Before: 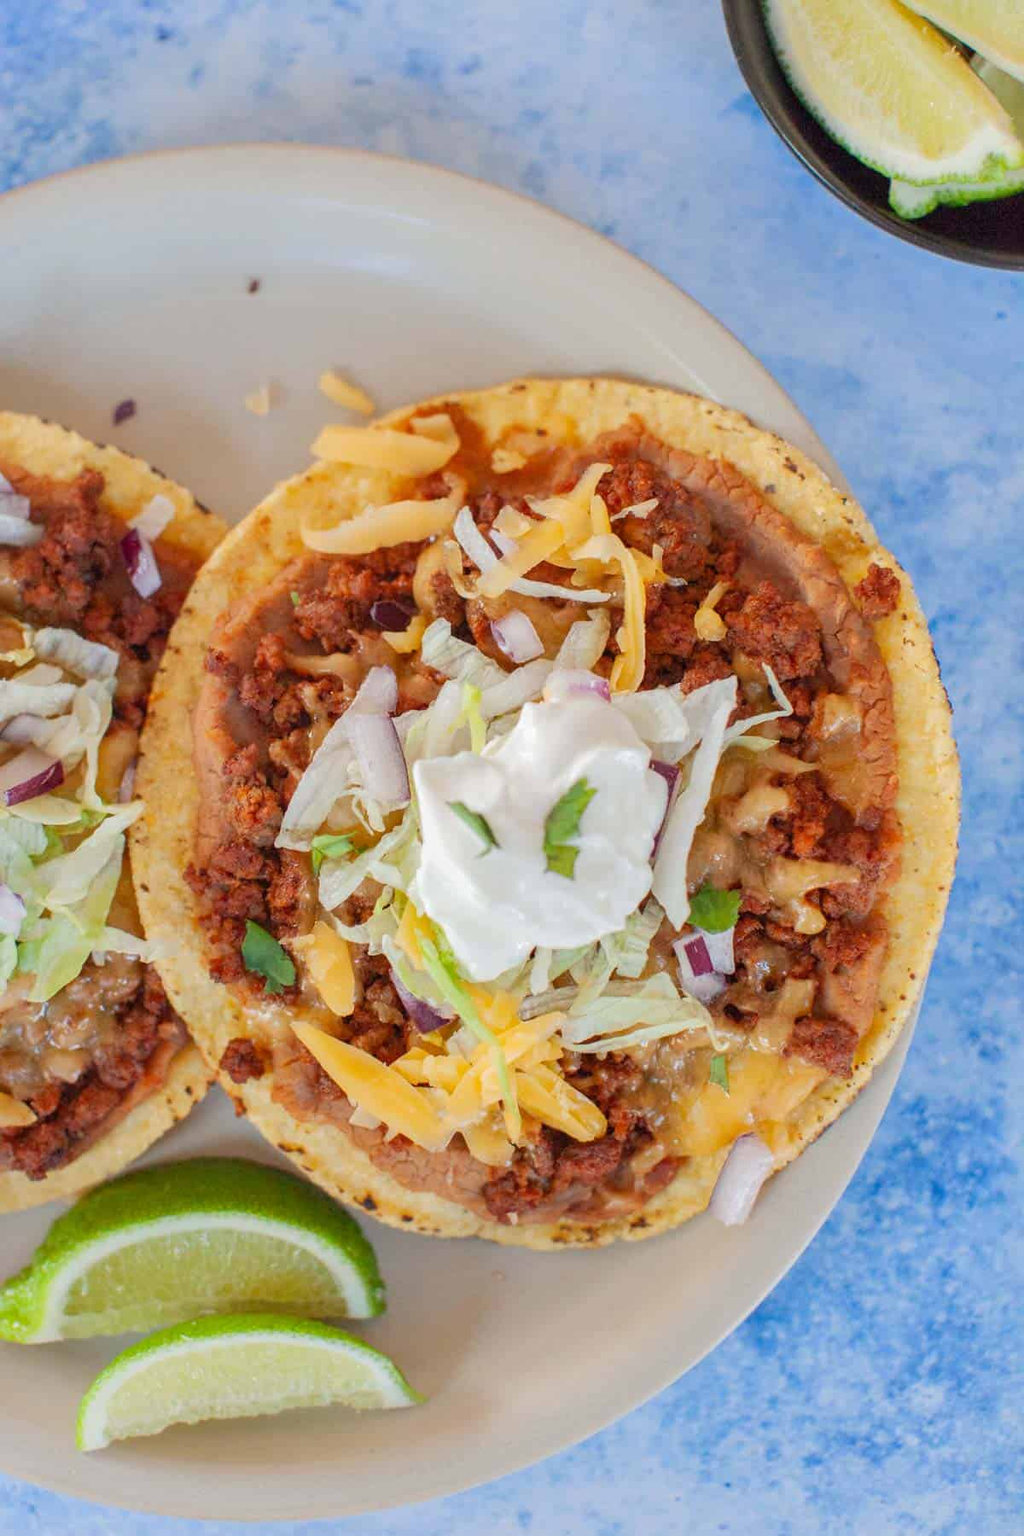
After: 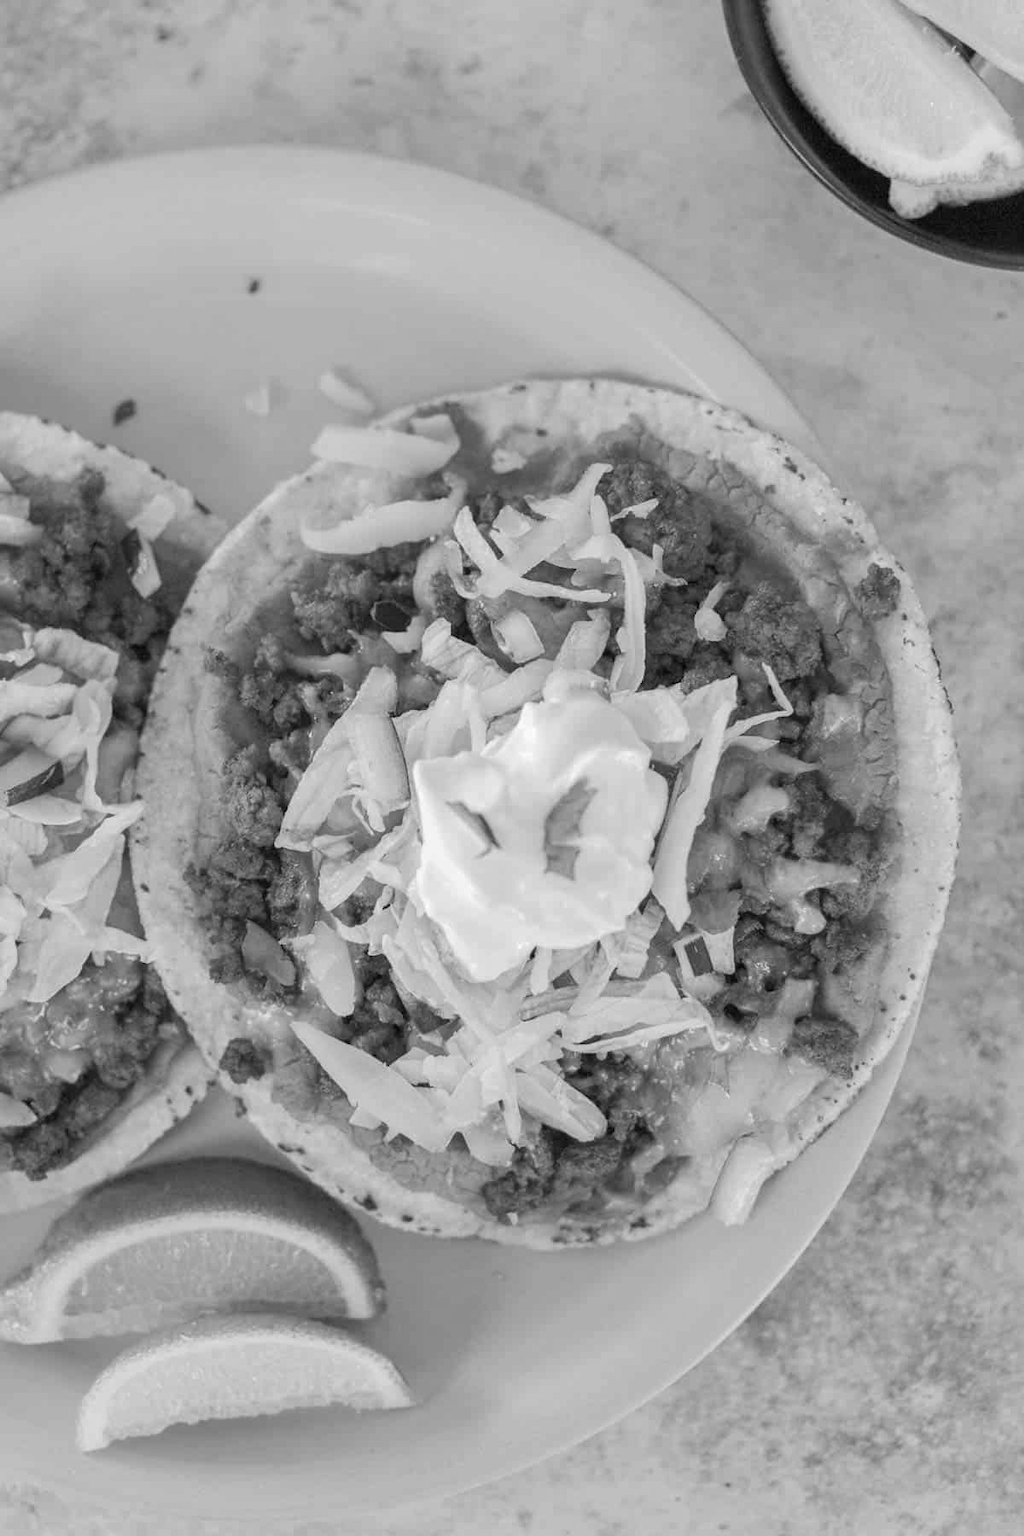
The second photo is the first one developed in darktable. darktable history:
color zones: curves: ch1 [(0, 0.708) (0.088, 0.648) (0.245, 0.187) (0.429, 0.326) (0.571, 0.498) (0.714, 0.5) (0.857, 0.5) (1, 0.708)]
monochrome: on, module defaults
